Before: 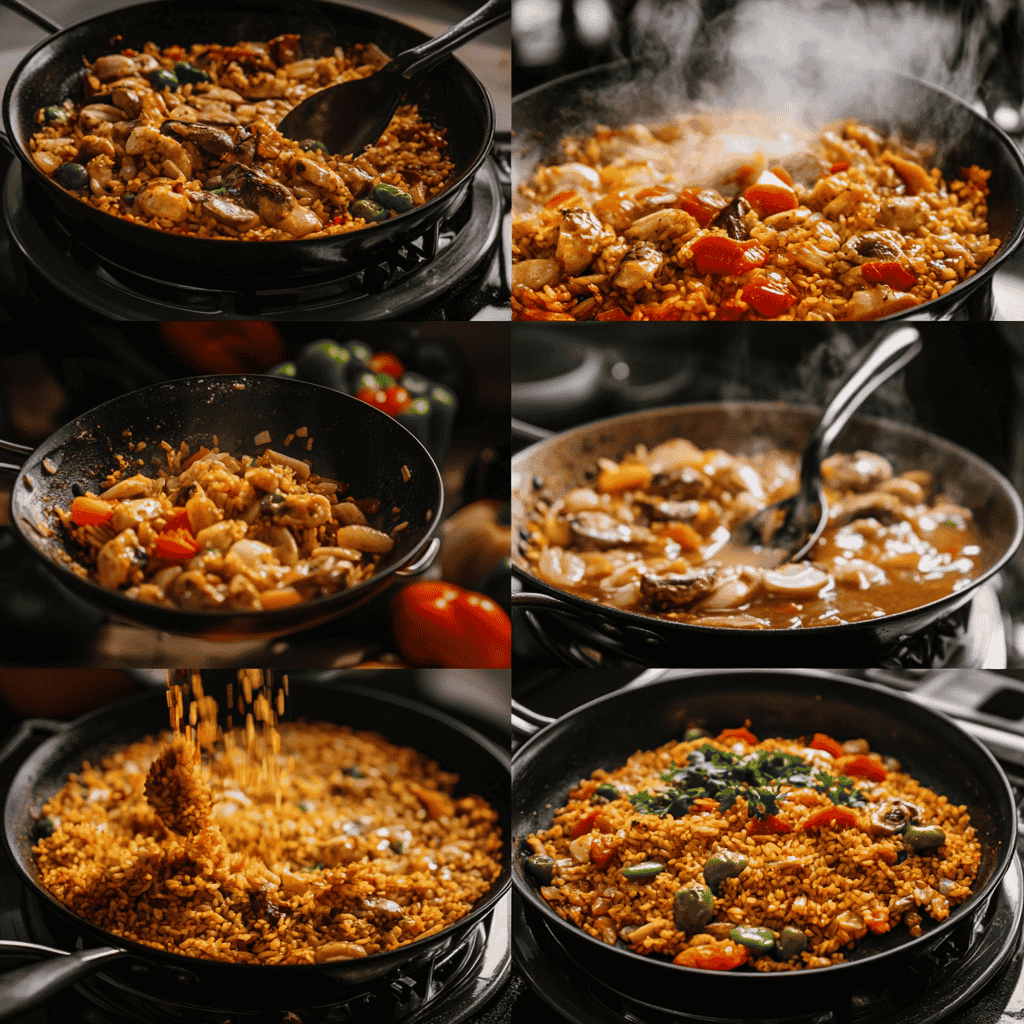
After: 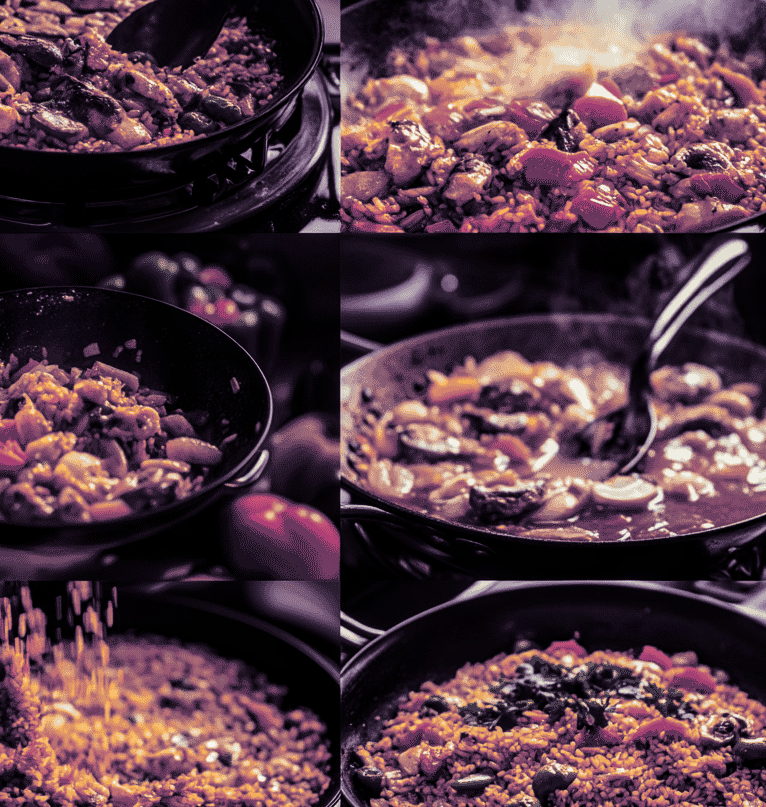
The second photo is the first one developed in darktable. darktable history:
local contrast: on, module defaults
crop: left 16.768%, top 8.653%, right 8.362%, bottom 12.485%
base curve: curves: ch0 [(0, 0) (0.073, 0.04) (0.157, 0.139) (0.492, 0.492) (0.758, 0.758) (1, 1)], preserve colors none
contrast brightness saturation: contrast 0.04, saturation 0.16
color balance: contrast -0.5%
split-toning: shadows › hue 266.4°, shadows › saturation 0.4, highlights › hue 61.2°, highlights › saturation 0.3, compress 0%
